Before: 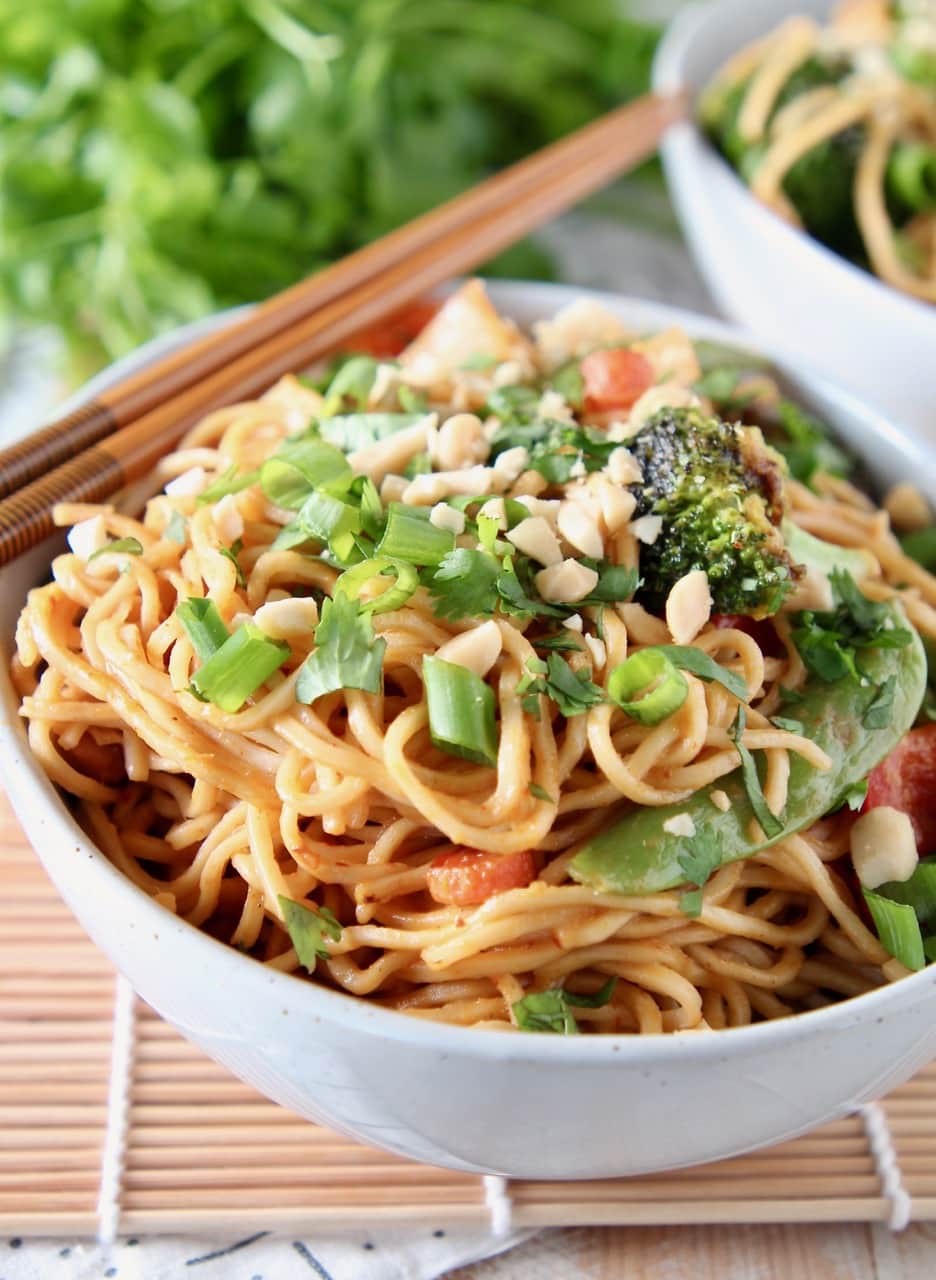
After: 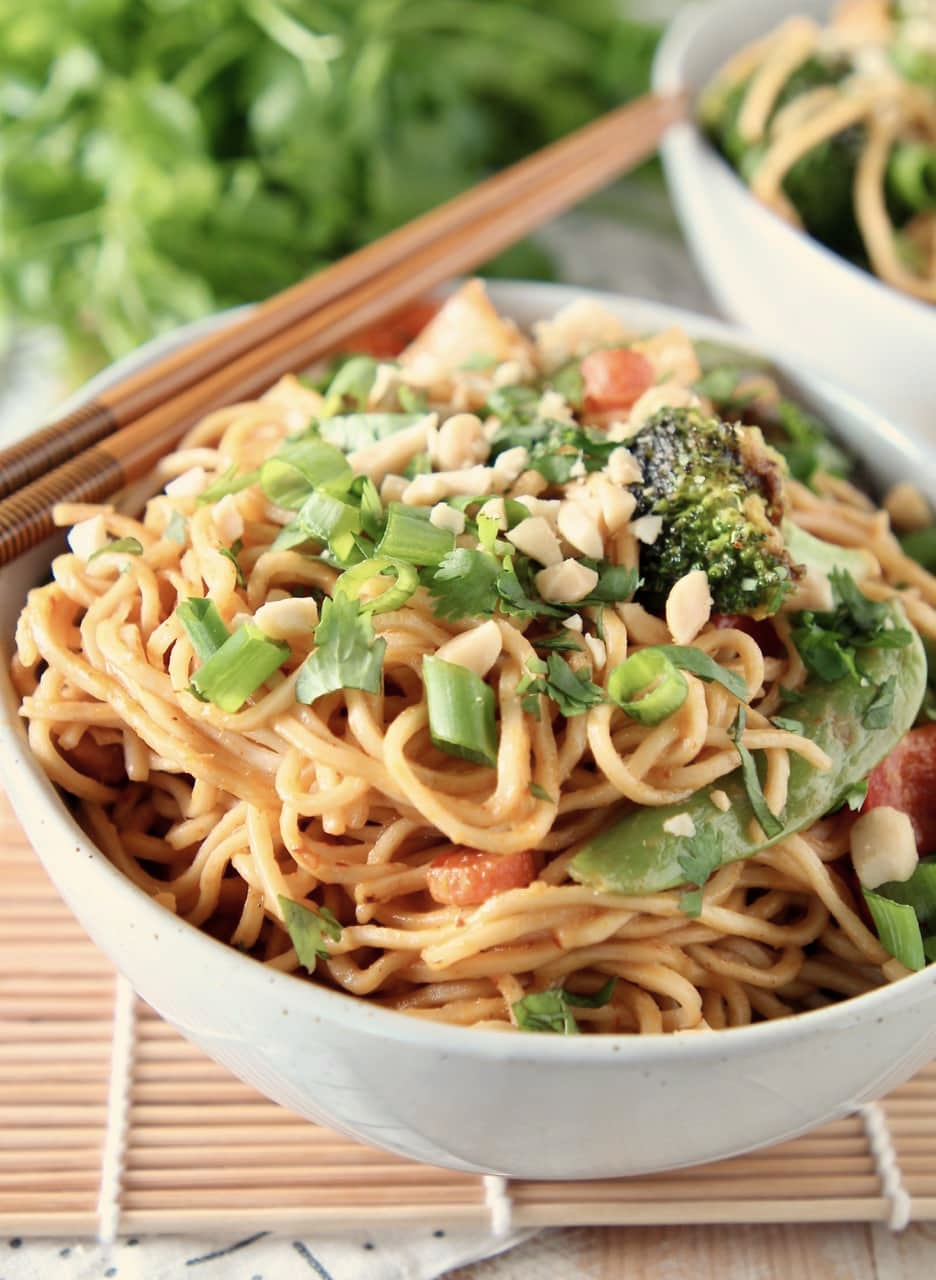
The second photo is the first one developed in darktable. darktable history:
white balance: red 1.029, blue 0.92
color correction: saturation 0.85
